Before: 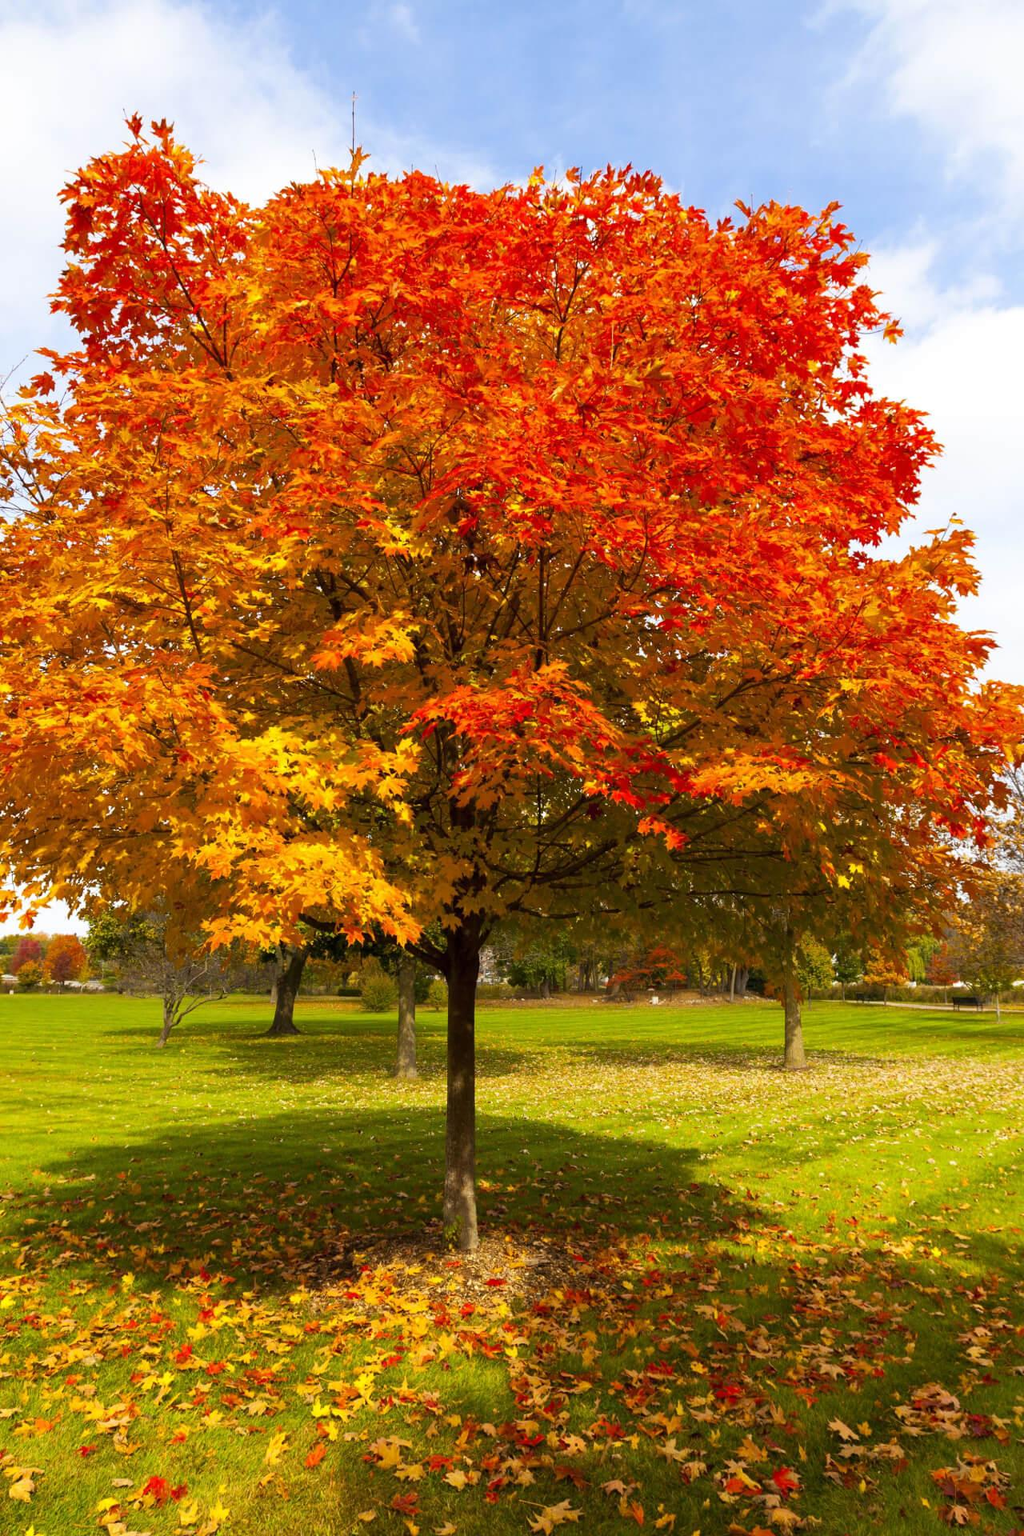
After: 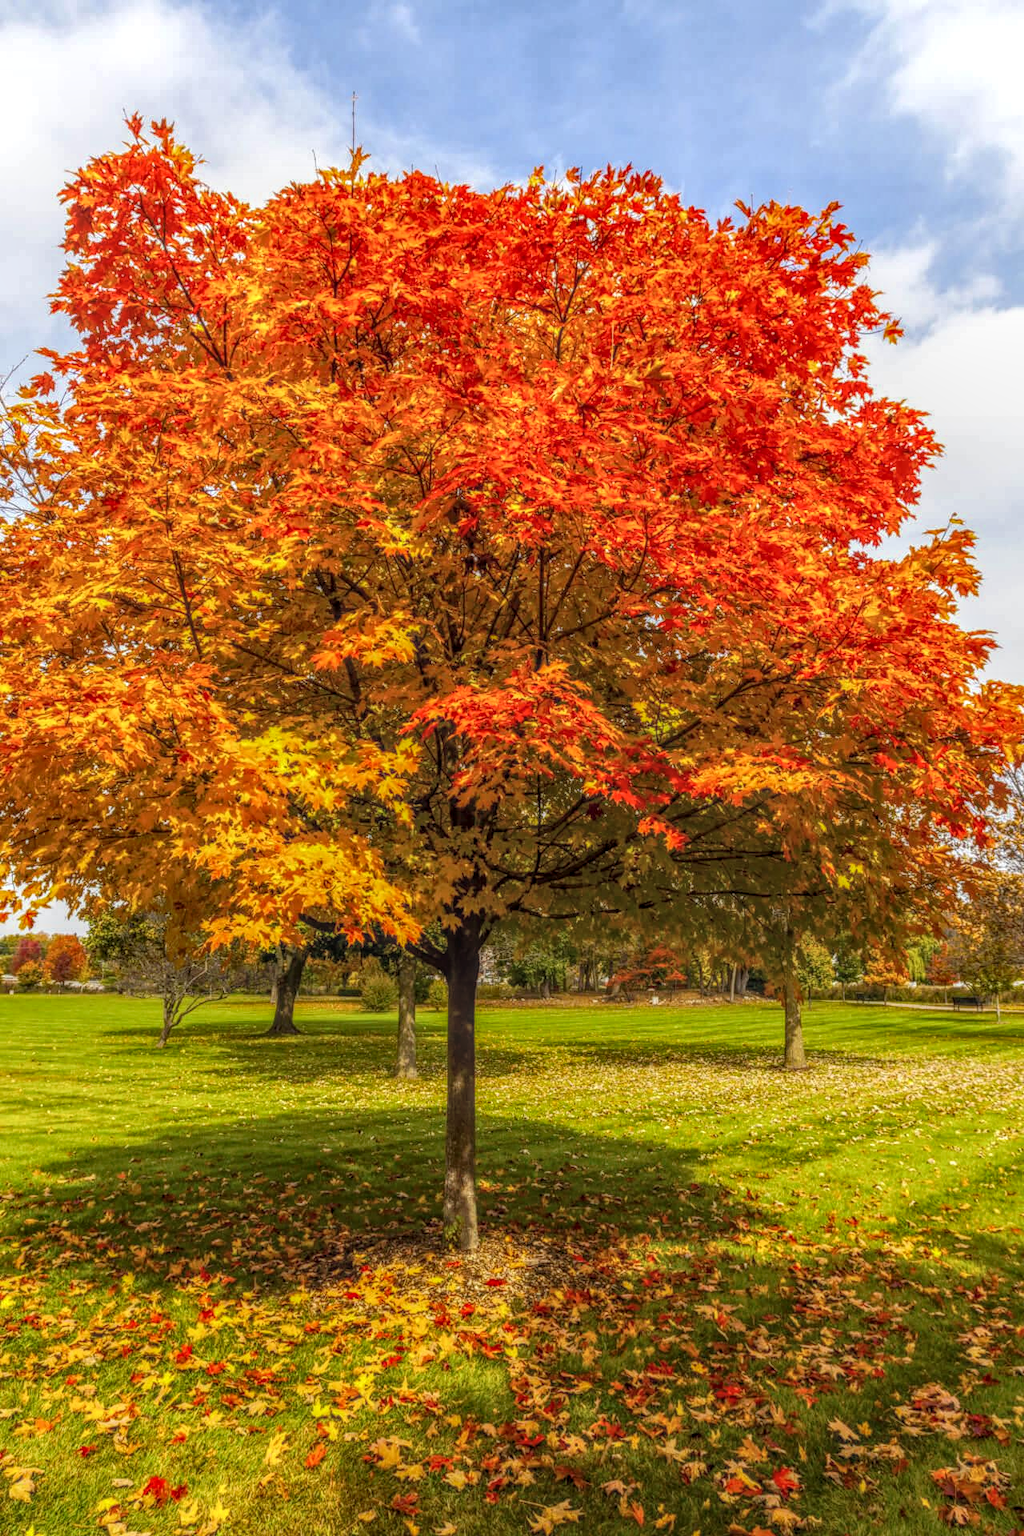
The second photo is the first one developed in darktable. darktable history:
tone curve: curves: ch0 [(0, 0) (0.003, 0.012) (0.011, 0.015) (0.025, 0.027) (0.044, 0.045) (0.069, 0.064) (0.1, 0.093) (0.136, 0.133) (0.177, 0.177) (0.224, 0.221) (0.277, 0.272) (0.335, 0.342) (0.399, 0.398) (0.468, 0.462) (0.543, 0.547) (0.623, 0.624) (0.709, 0.711) (0.801, 0.792) (0.898, 0.889) (1, 1)], preserve colors none
local contrast: highlights 0%, shadows 0%, detail 200%, midtone range 0.25
